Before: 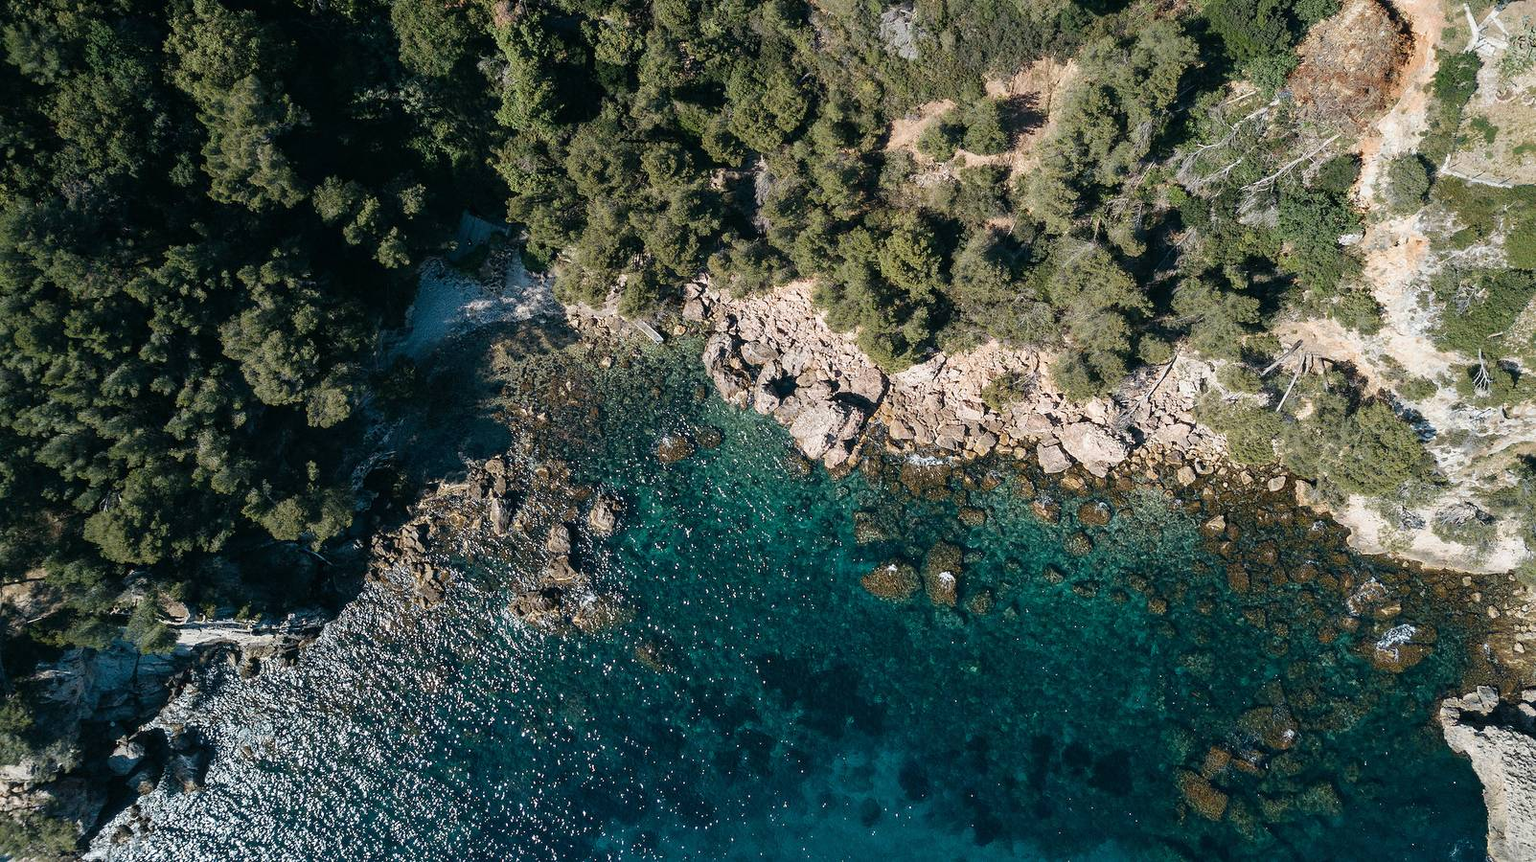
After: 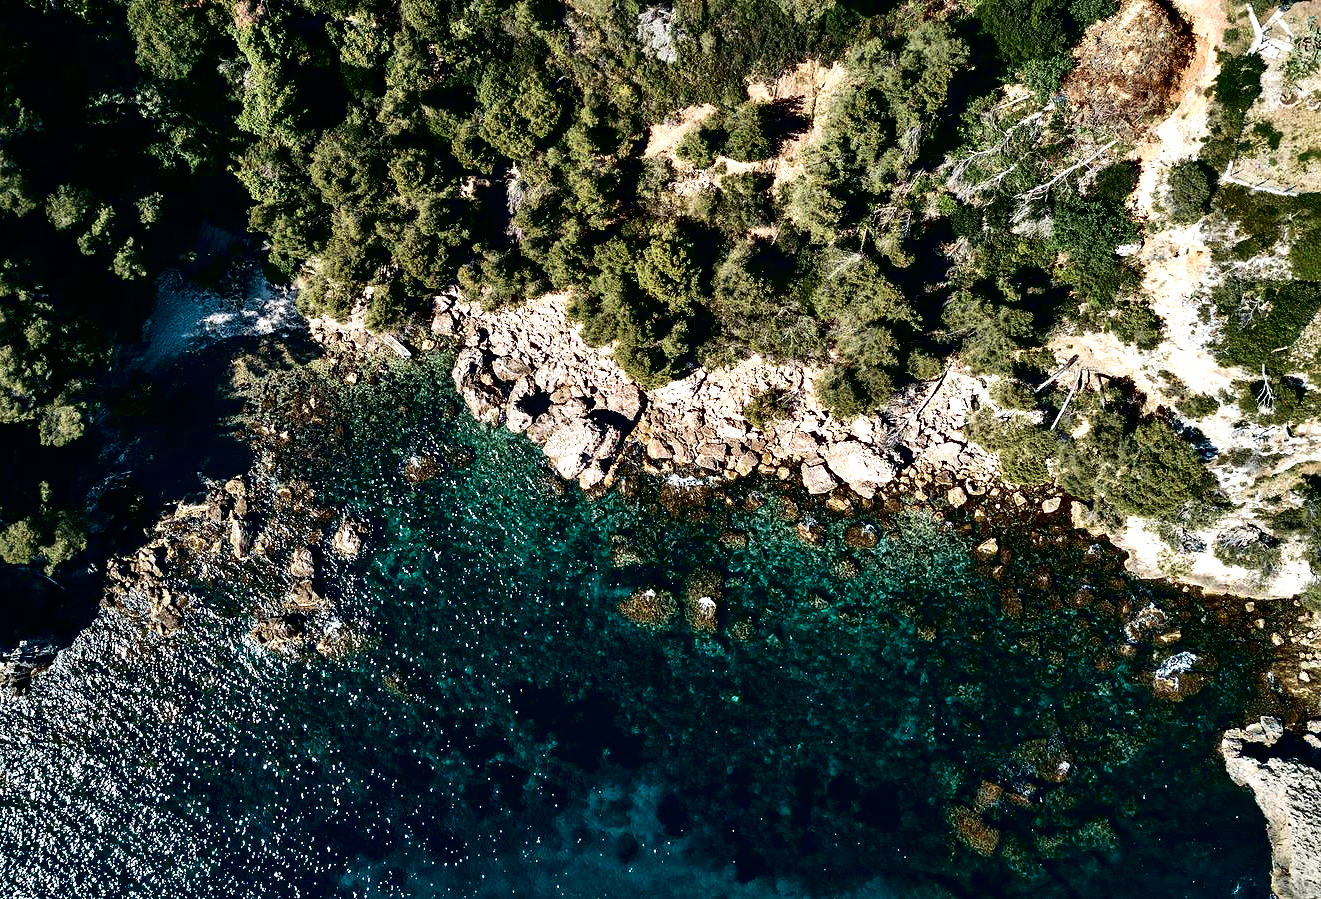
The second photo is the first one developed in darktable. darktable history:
crop: left 17.582%, bottom 0.031%
contrast brightness saturation: contrast 0.22, brightness -0.19, saturation 0.24
velvia: on, module defaults
local contrast: mode bilateral grid, contrast 100, coarseness 100, detail 165%, midtone range 0.2
contrast equalizer: y [[0.601, 0.6, 0.598, 0.598, 0.6, 0.601], [0.5 ×6], [0.5 ×6], [0 ×6], [0 ×6]]
